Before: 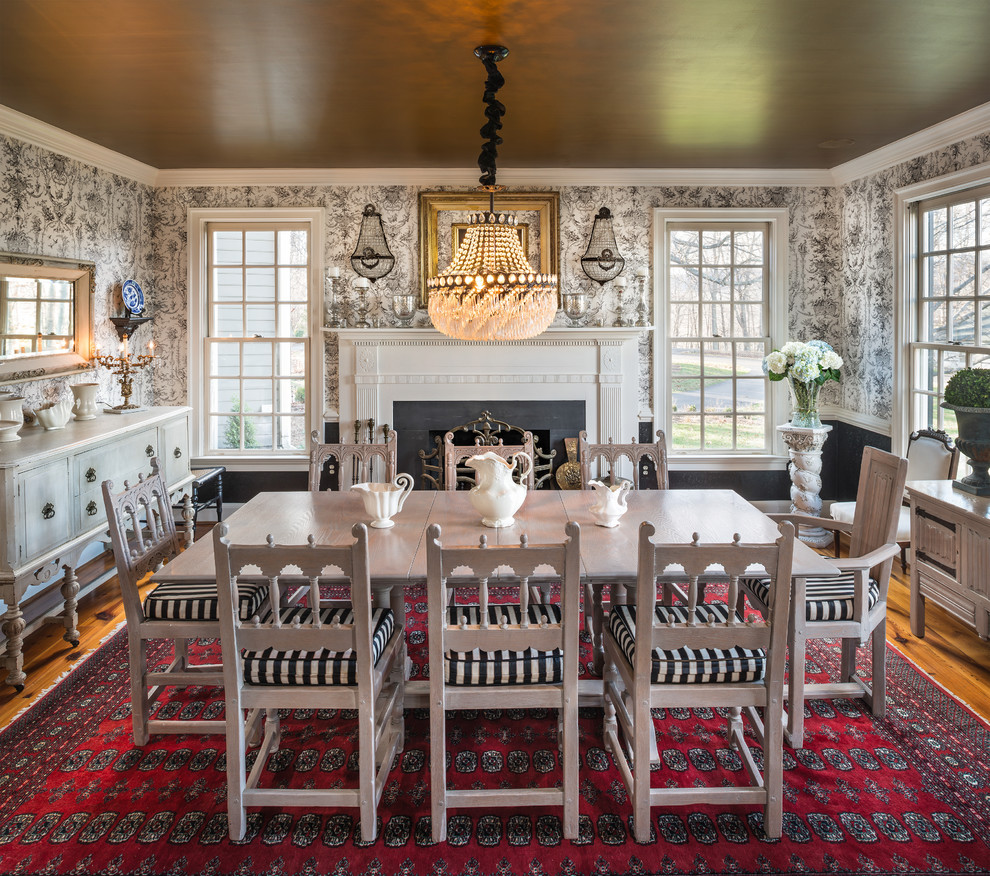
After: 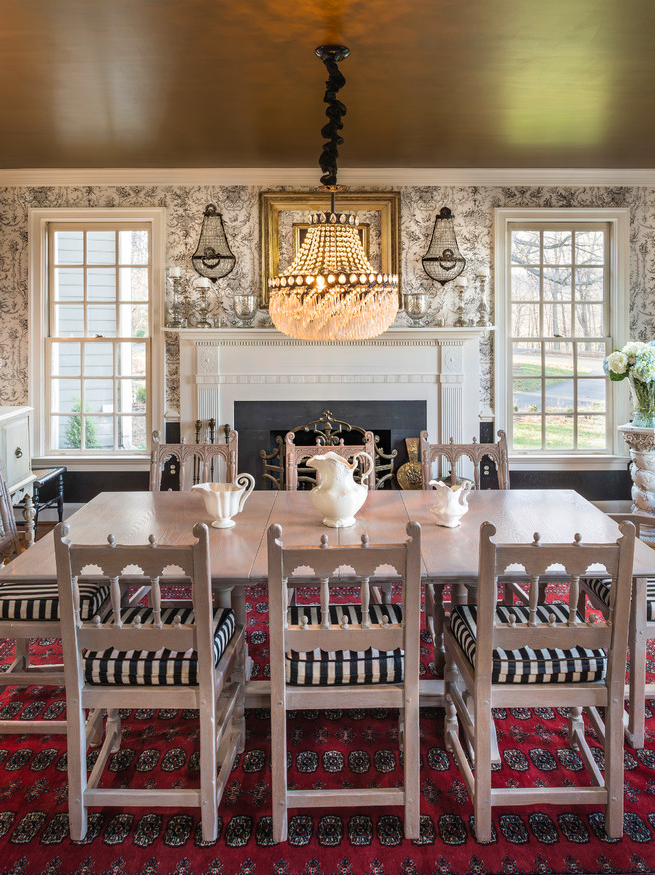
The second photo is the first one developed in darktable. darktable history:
crop and rotate: left 16.157%, right 17.612%
velvia: on, module defaults
